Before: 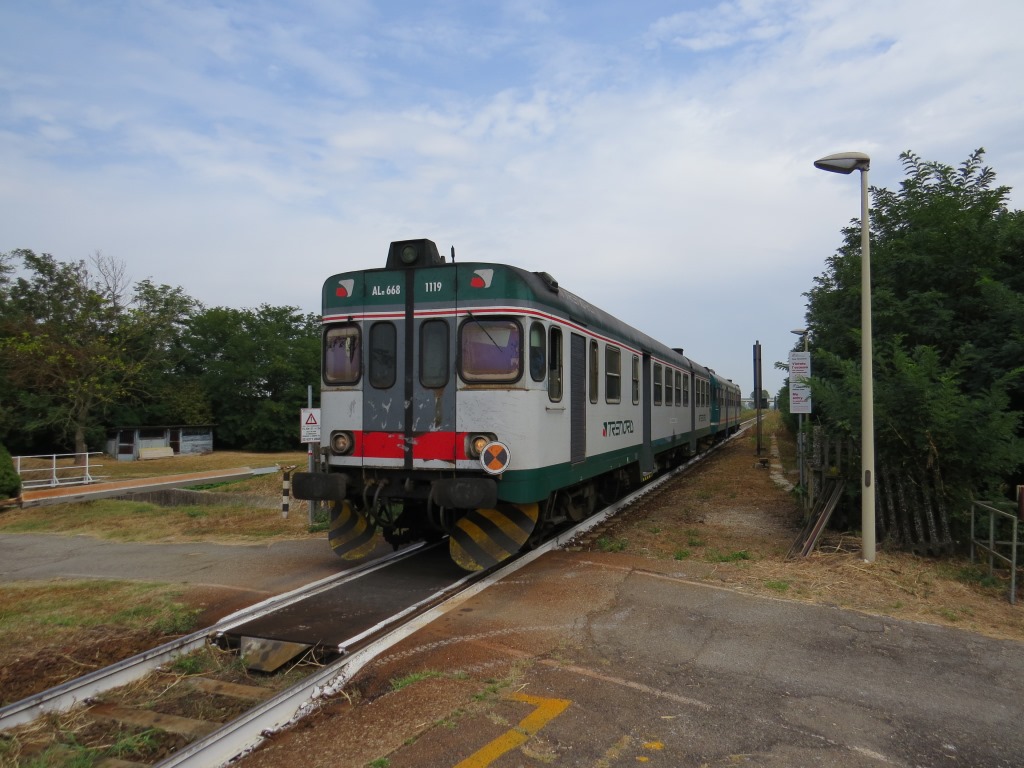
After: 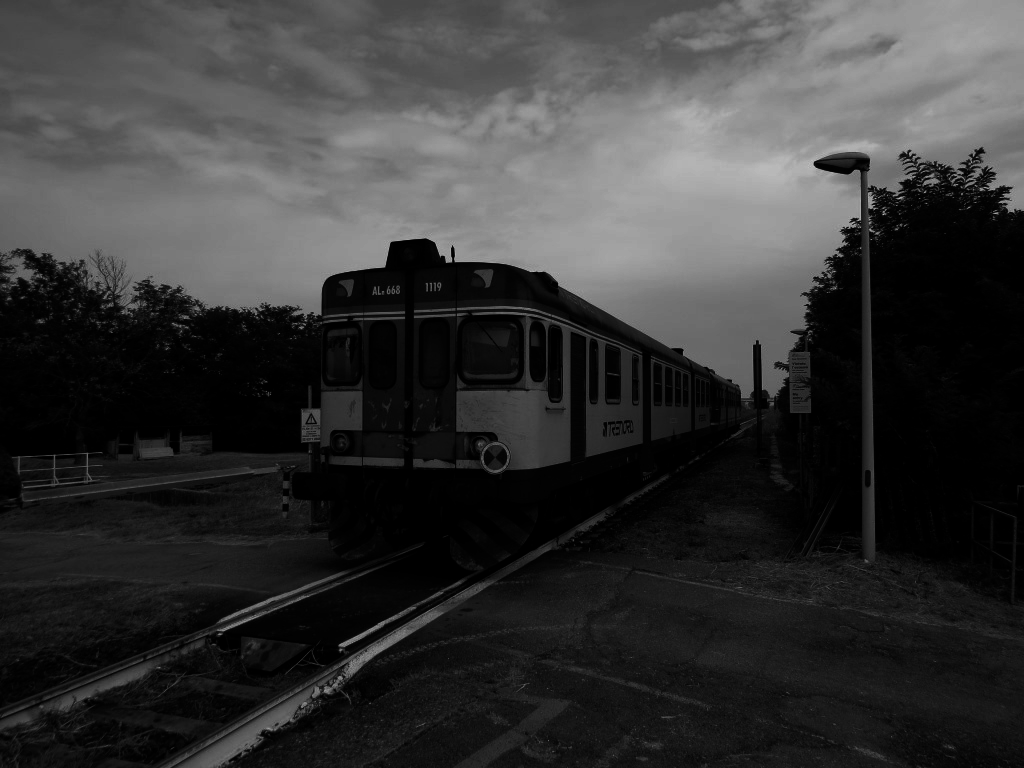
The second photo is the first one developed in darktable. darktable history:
color calibration: output colorfulness [0, 0.315, 0, 0], x 0.341, y 0.355, temperature 5166 K
contrast brightness saturation: contrast 0.02, brightness -1, saturation -1
